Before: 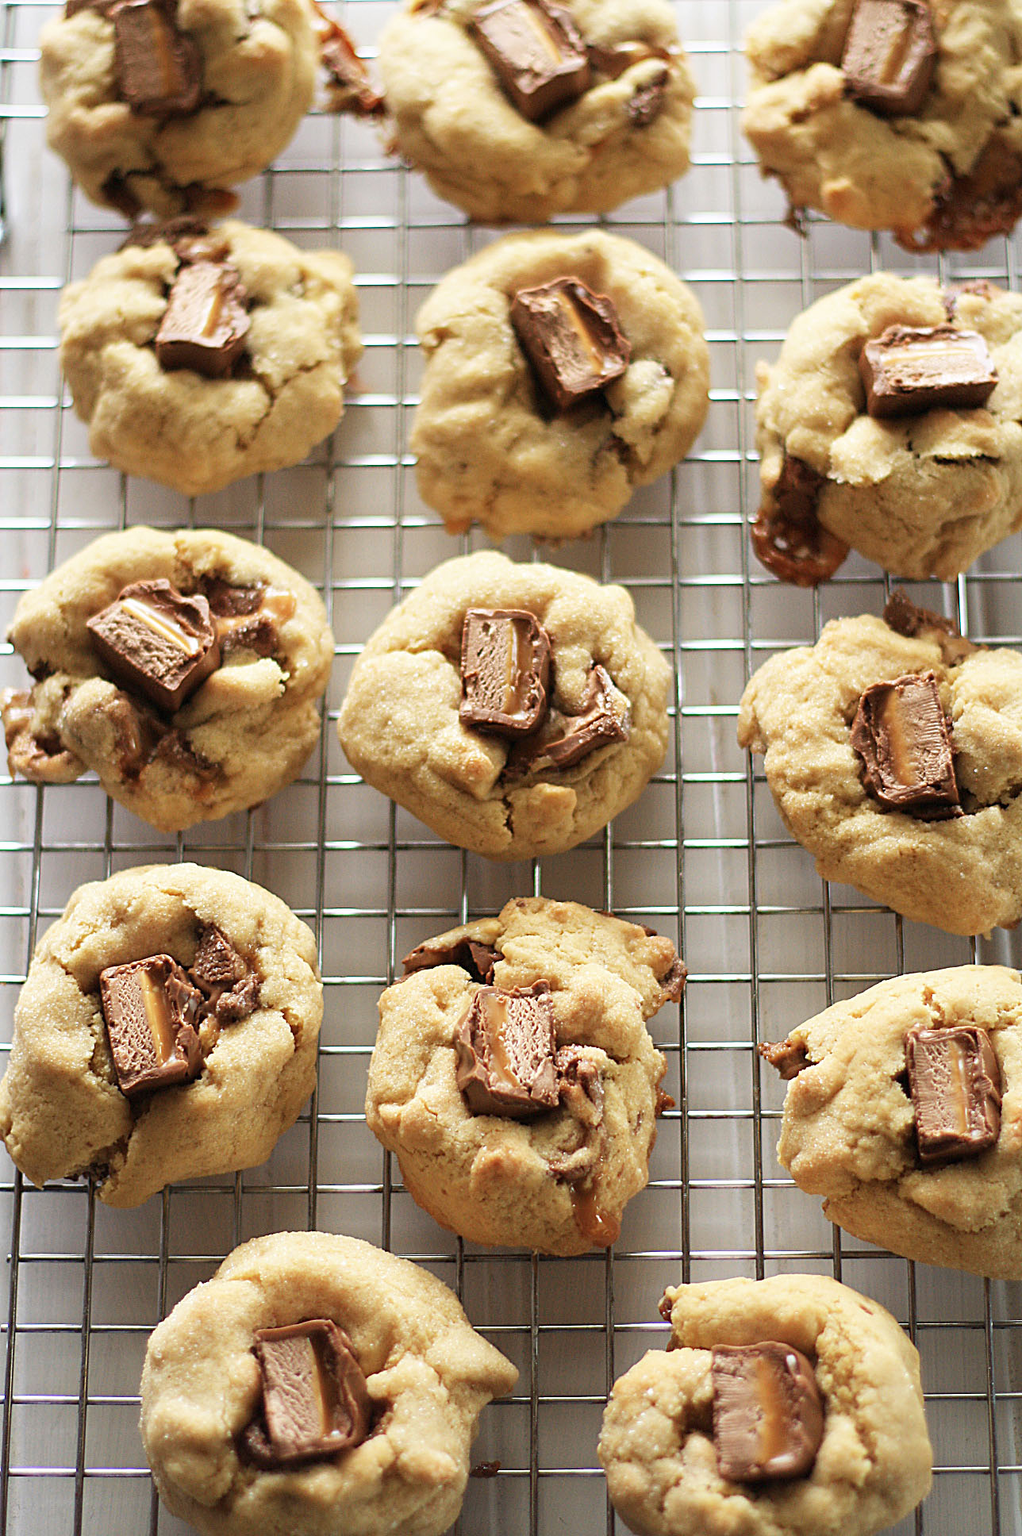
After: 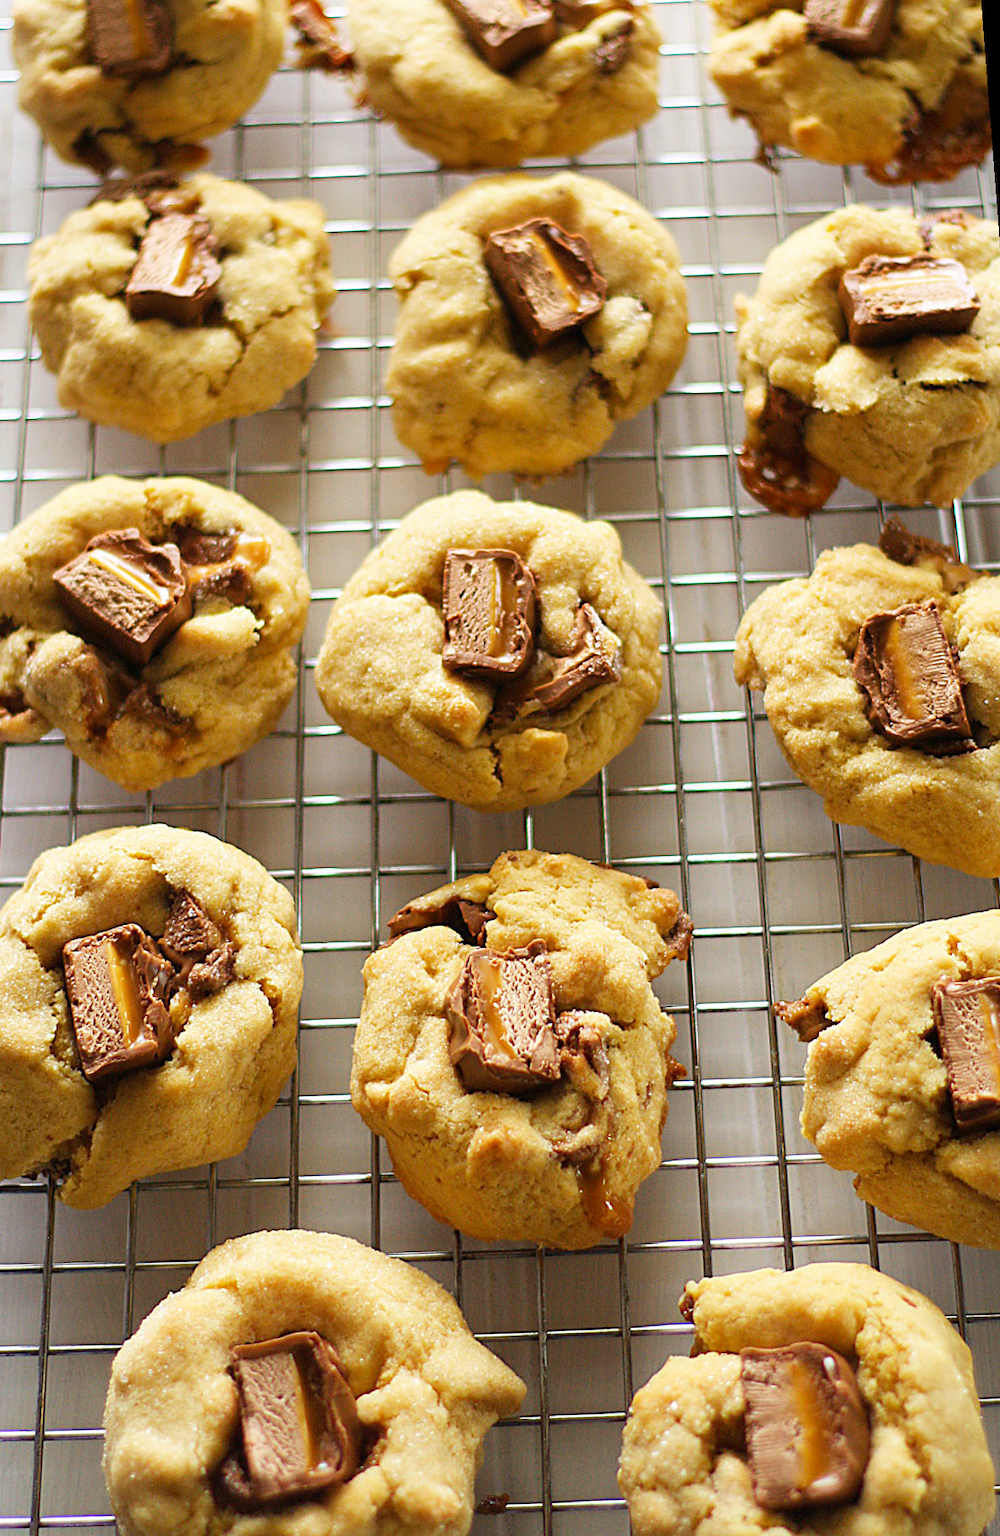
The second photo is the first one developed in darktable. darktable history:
rotate and perspective: rotation -1.68°, lens shift (vertical) -0.146, crop left 0.049, crop right 0.912, crop top 0.032, crop bottom 0.96
exposure: compensate highlight preservation false
color balance rgb: perceptual saturation grading › global saturation 20%, global vibrance 20%
